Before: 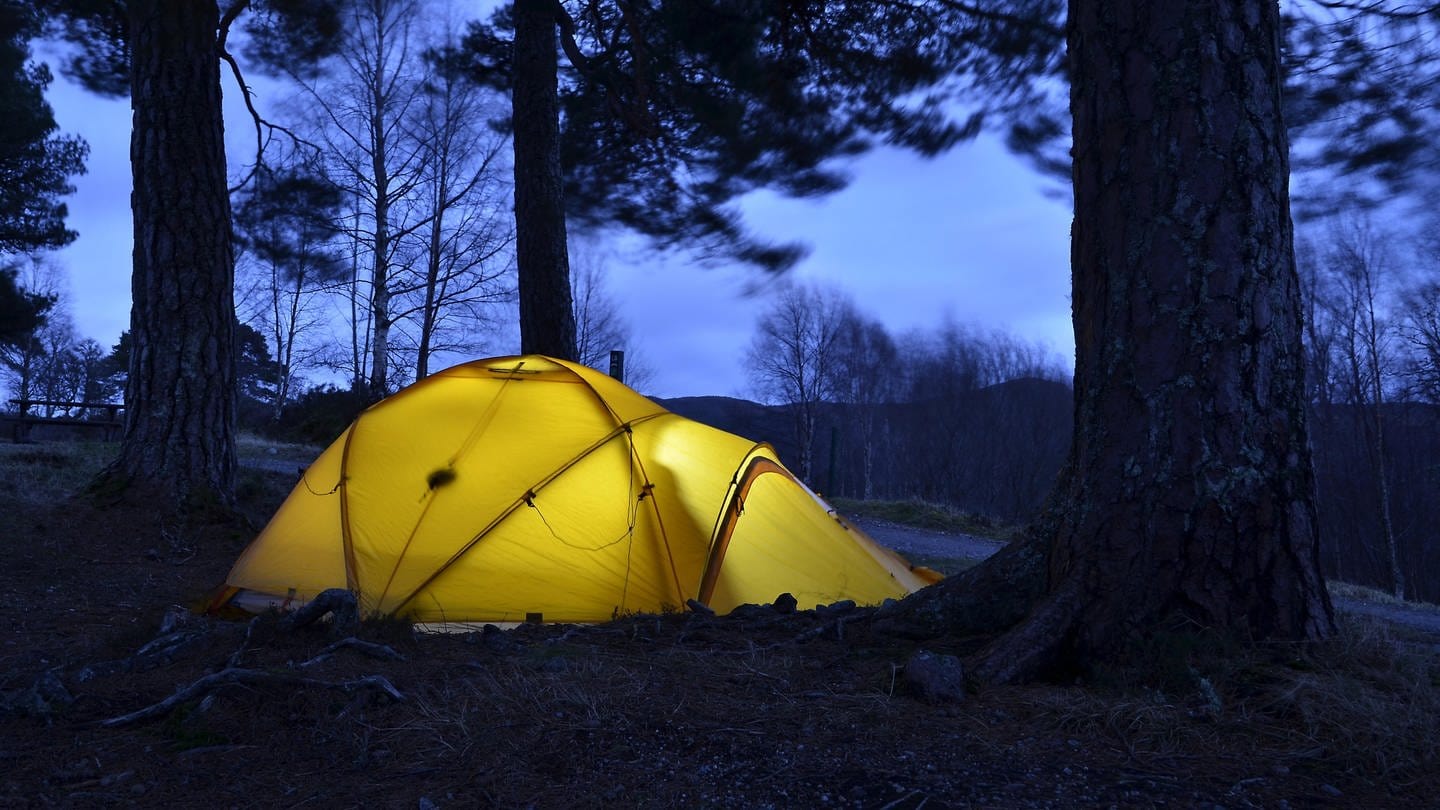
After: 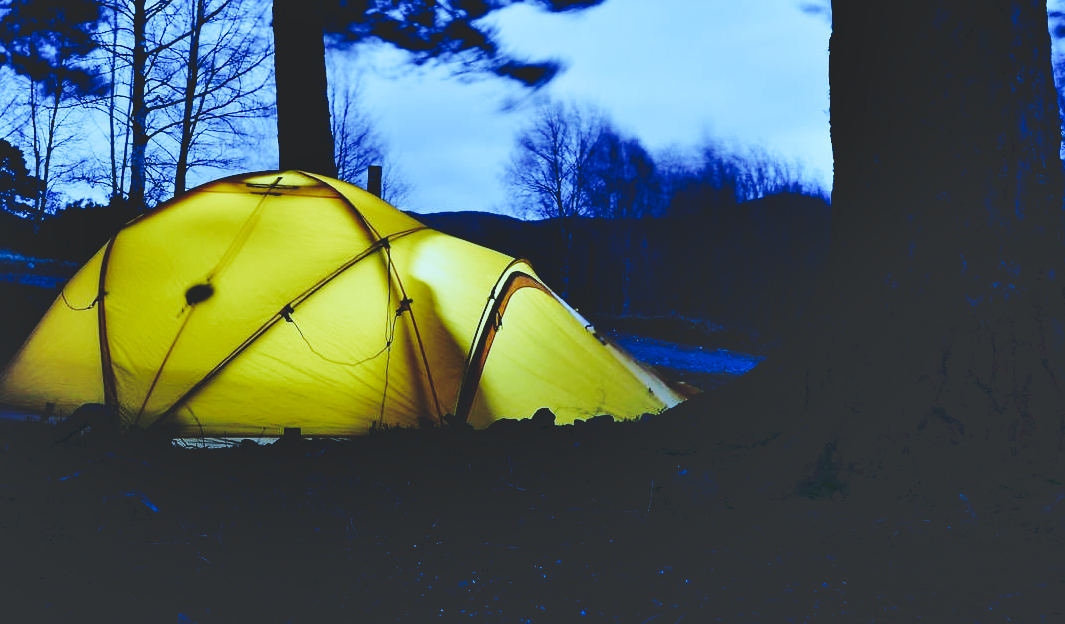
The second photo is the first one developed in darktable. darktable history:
crop: left 16.871%, top 22.857%, right 9.116%
sigmoid: contrast 2, skew -0.2, preserve hue 0%, red attenuation 0.1, red rotation 0.035, green attenuation 0.1, green rotation -0.017, blue attenuation 0.15, blue rotation -0.052, base primaries Rec2020
color balance: mode lift, gamma, gain (sRGB), lift [0.997, 0.979, 1.021, 1.011], gamma [1, 1.084, 0.916, 0.998], gain [1, 0.87, 1.13, 1.101], contrast 4.55%, contrast fulcrum 38.24%, output saturation 104.09%
color correction: highlights a* -4.18, highlights b* -10.81
shadows and highlights: soften with gaussian
tone curve: curves: ch0 [(0, 0) (0.003, 0.139) (0.011, 0.14) (0.025, 0.138) (0.044, 0.14) (0.069, 0.149) (0.1, 0.161) (0.136, 0.179) (0.177, 0.203) (0.224, 0.245) (0.277, 0.302) (0.335, 0.382) (0.399, 0.461) (0.468, 0.546) (0.543, 0.614) (0.623, 0.687) (0.709, 0.758) (0.801, 0.84) (0.898, 0.912) (1, 1)], preserve colors none
